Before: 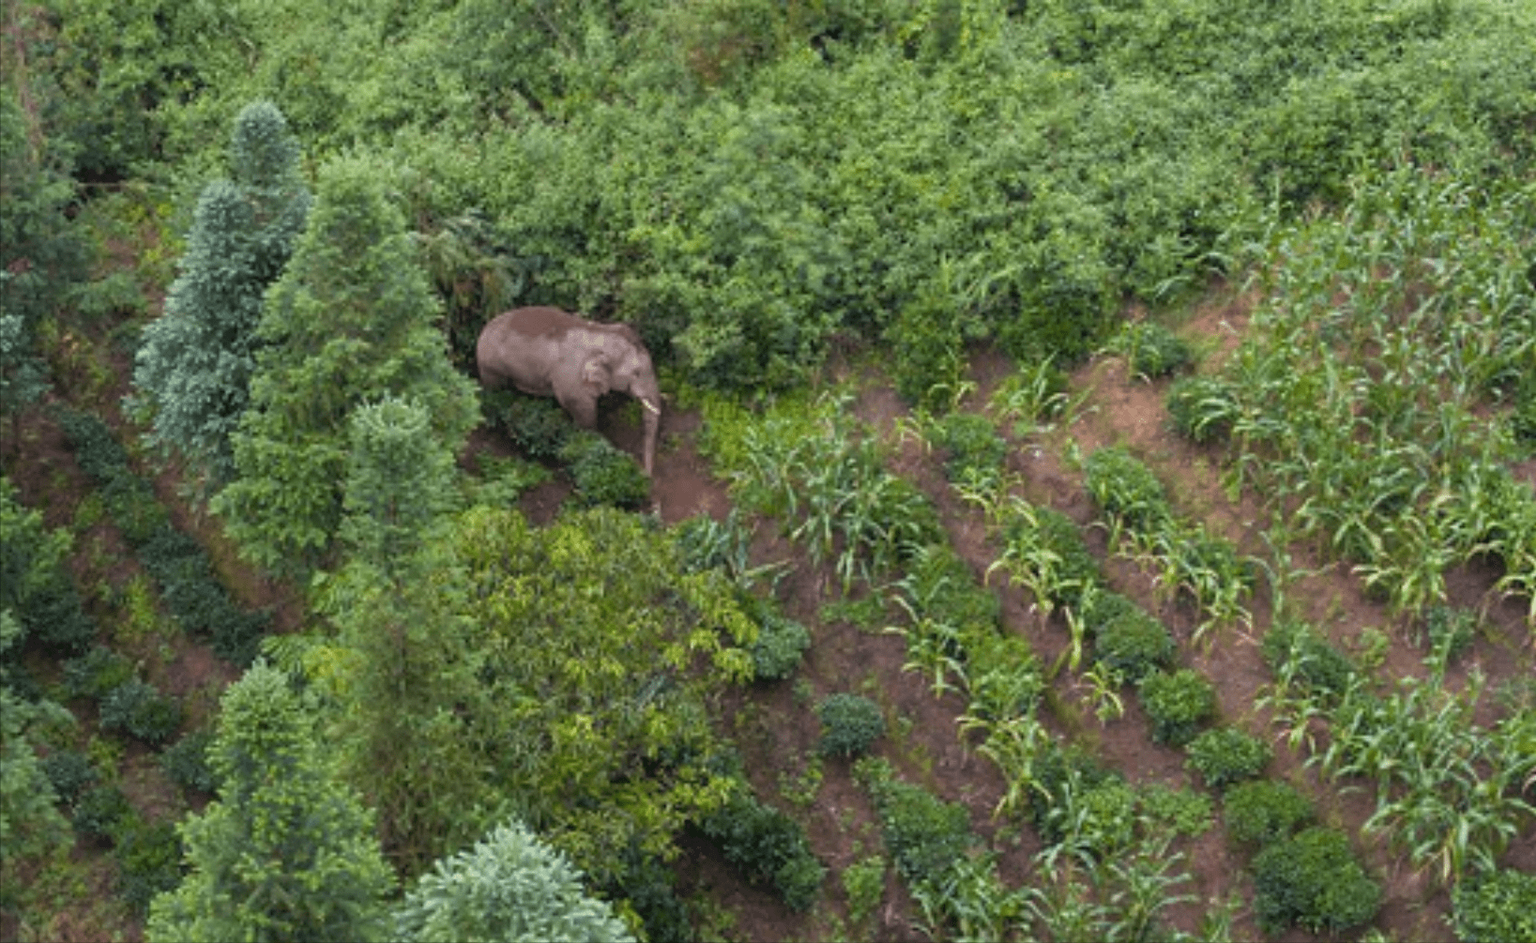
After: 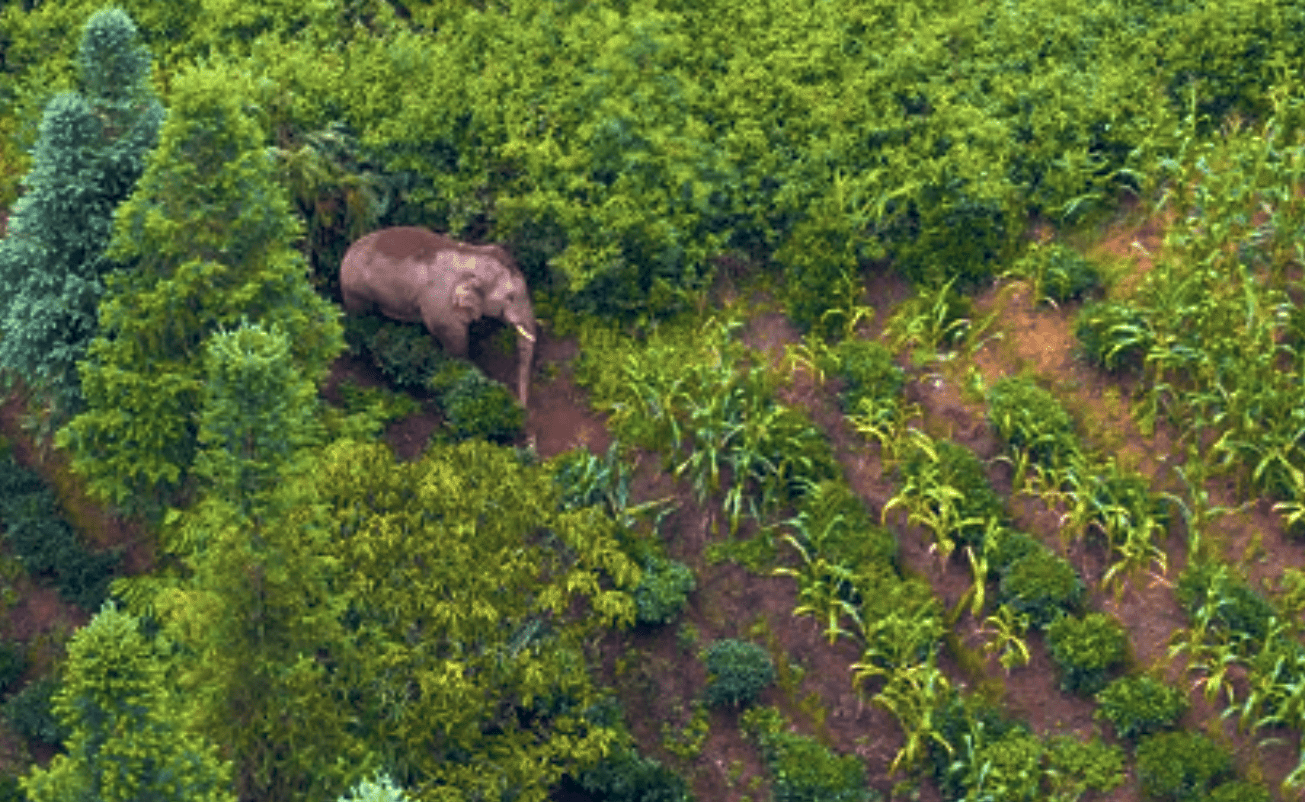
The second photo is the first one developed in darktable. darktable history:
crop and rotate: left 10.309%, top 10.049%, right 9.928%, bottom 10.069%
color correction: highlights b* -0.047, saturation 1.12
color balance rgb: global offset › chroma 0.254%, global offset › hue 257.5°, linear chroma grading › highlights 98.873%, linear chroma grading › global chroma 23.593%, perceptual saturation grading › global saturation 36.394%, perceptual saturation grading › shadows 34.926%, perceptual brilliance grading › global brilliance 15.343%, perceptual brilliance grading › shadows -34.915%, global vibrance 25.353%
color zones: curves: ch1 [(0, 0.292) (0.001, 0.292) (0.2, 0.264) (0.4, 0.248) (0.6, 0.248) (0.8, 0.264) (0.999, 0.292) (1, 0.292)]
